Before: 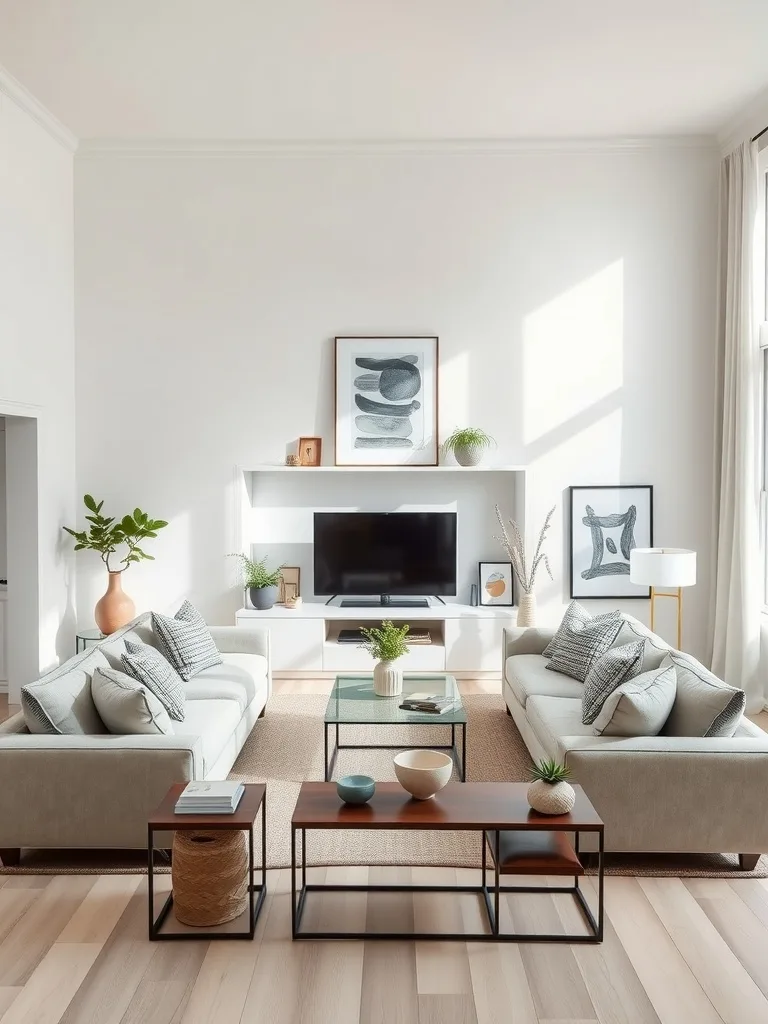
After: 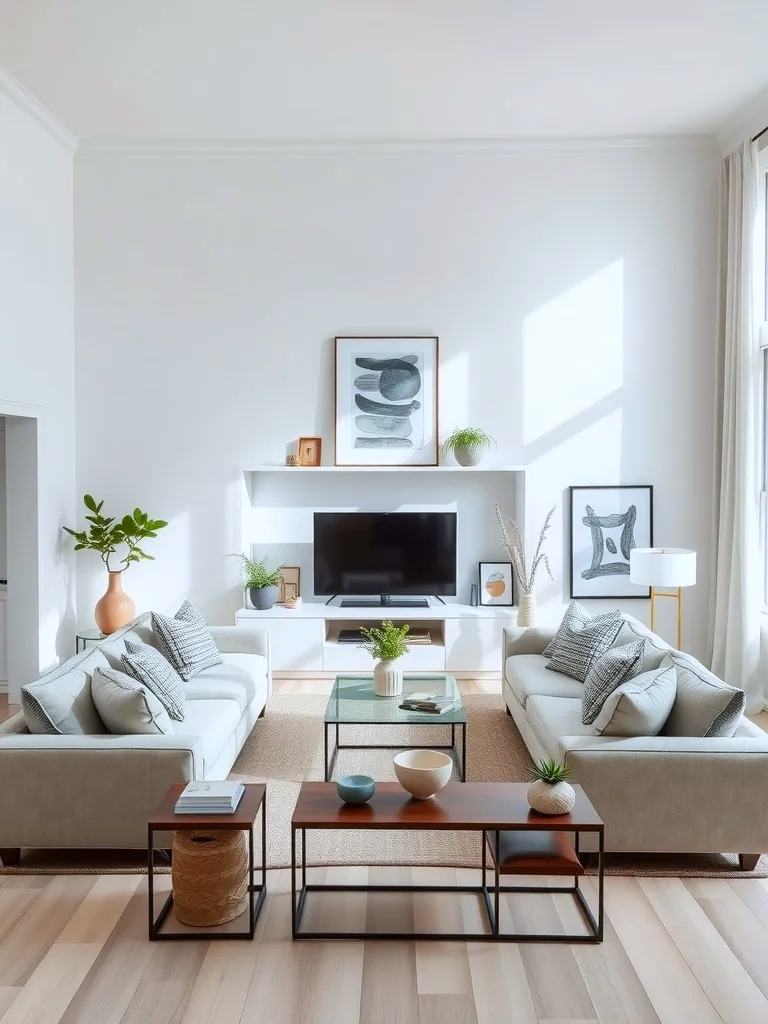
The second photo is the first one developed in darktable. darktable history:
white balance: red 0.967, blue 1.049
contrast brightness saturation: saturation 0.18
